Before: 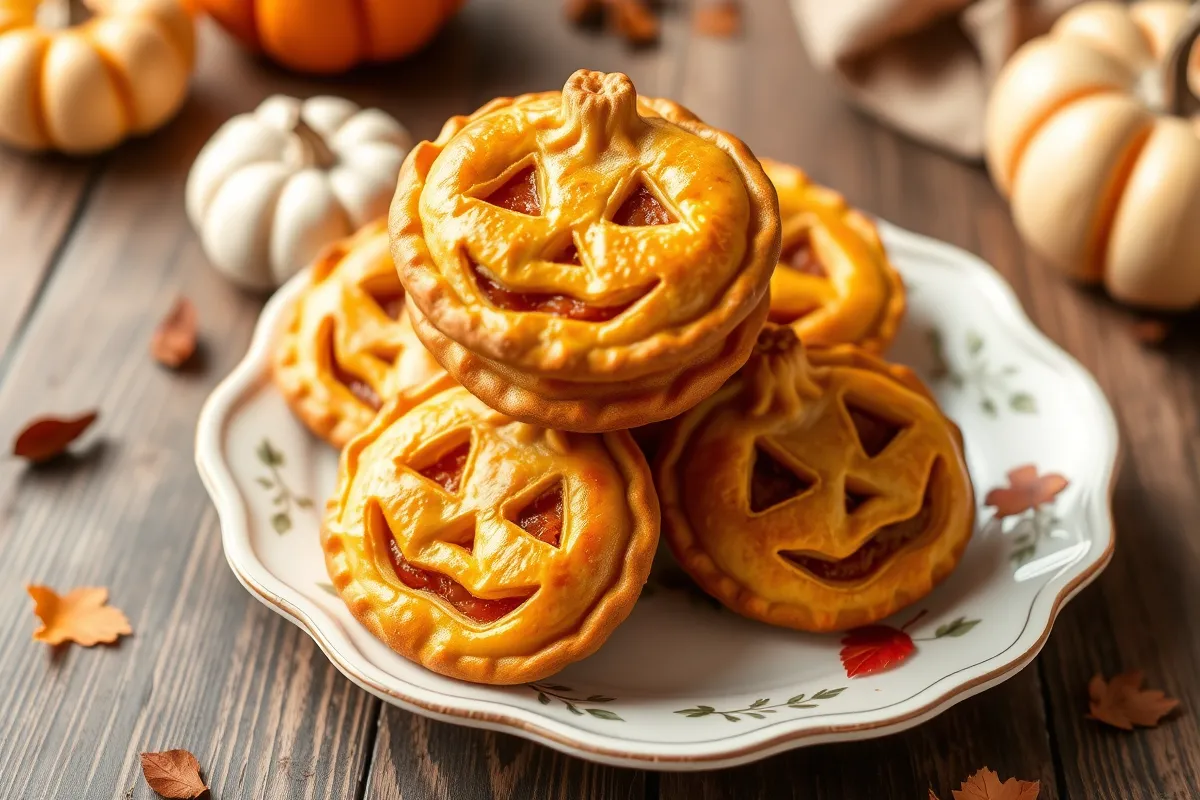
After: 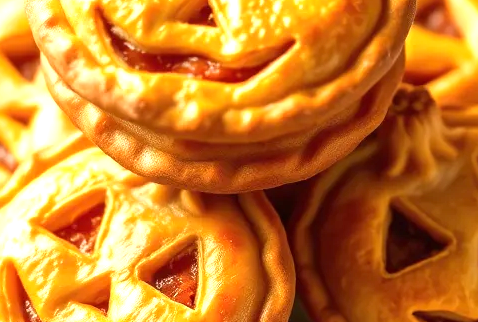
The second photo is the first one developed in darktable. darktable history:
exposure: black level correction 0, exposure 0.685 EV, compensate highlight preservation false
crop: left 30.473%, top 29.956%, right 29.693%, bottom 29.694%
